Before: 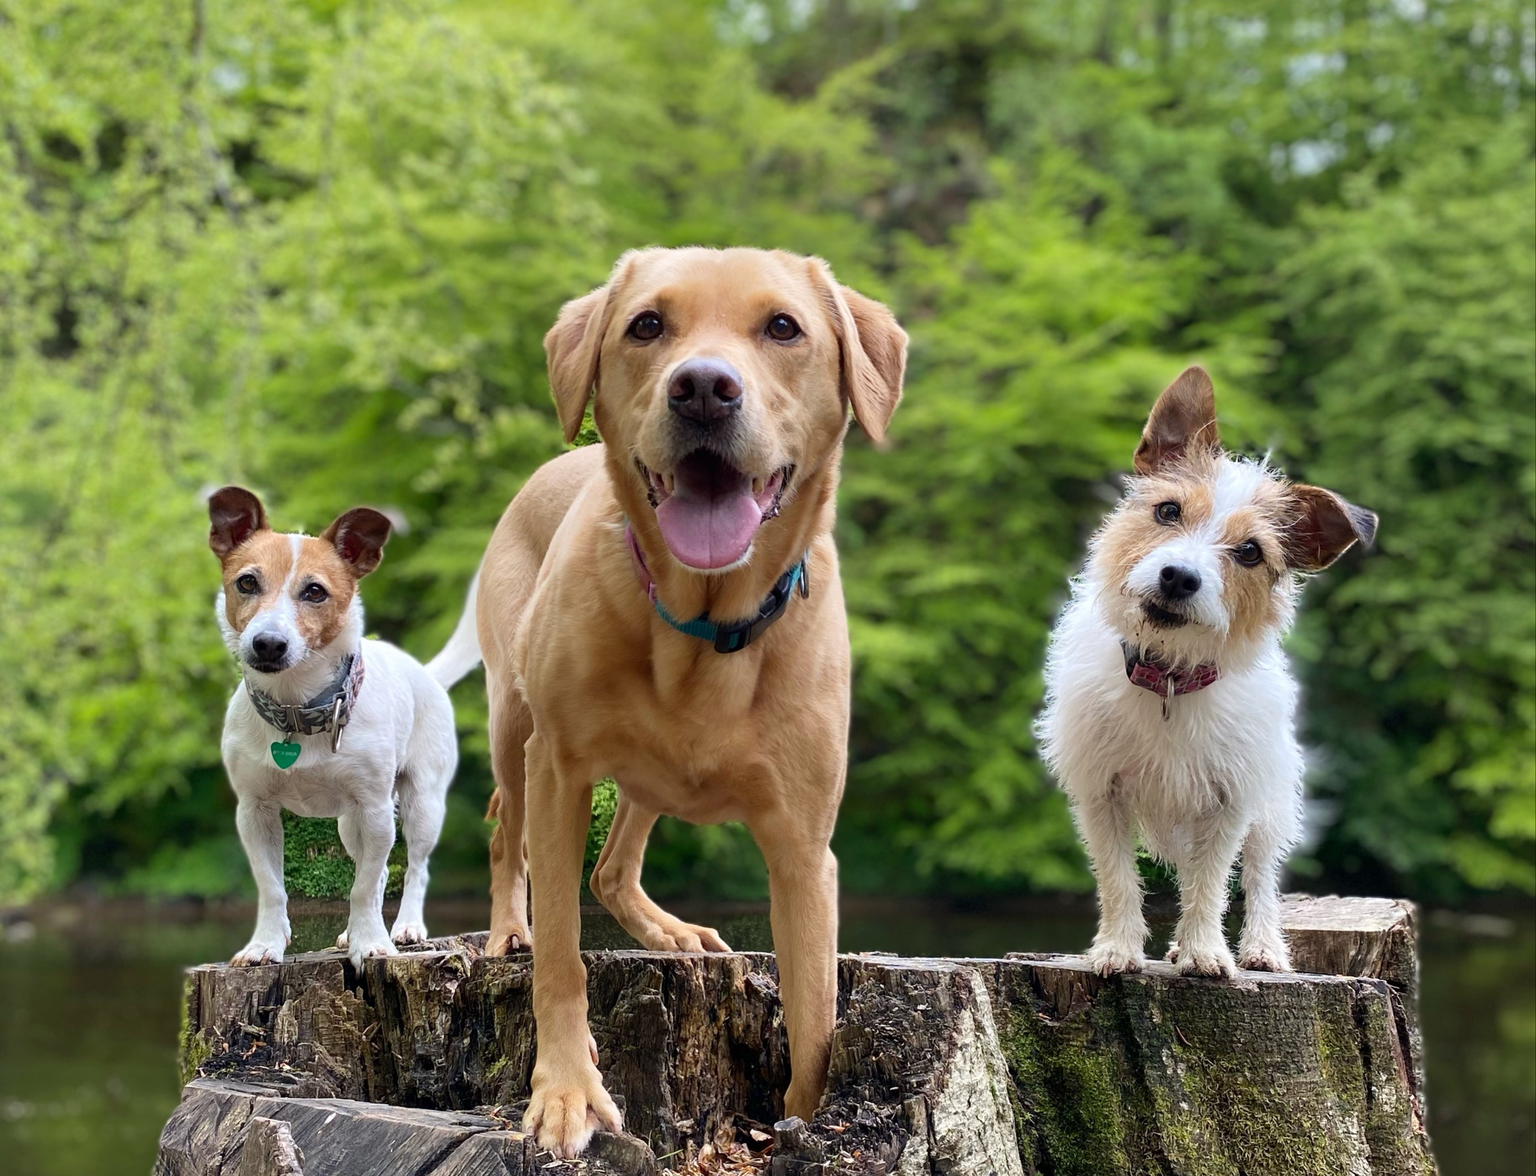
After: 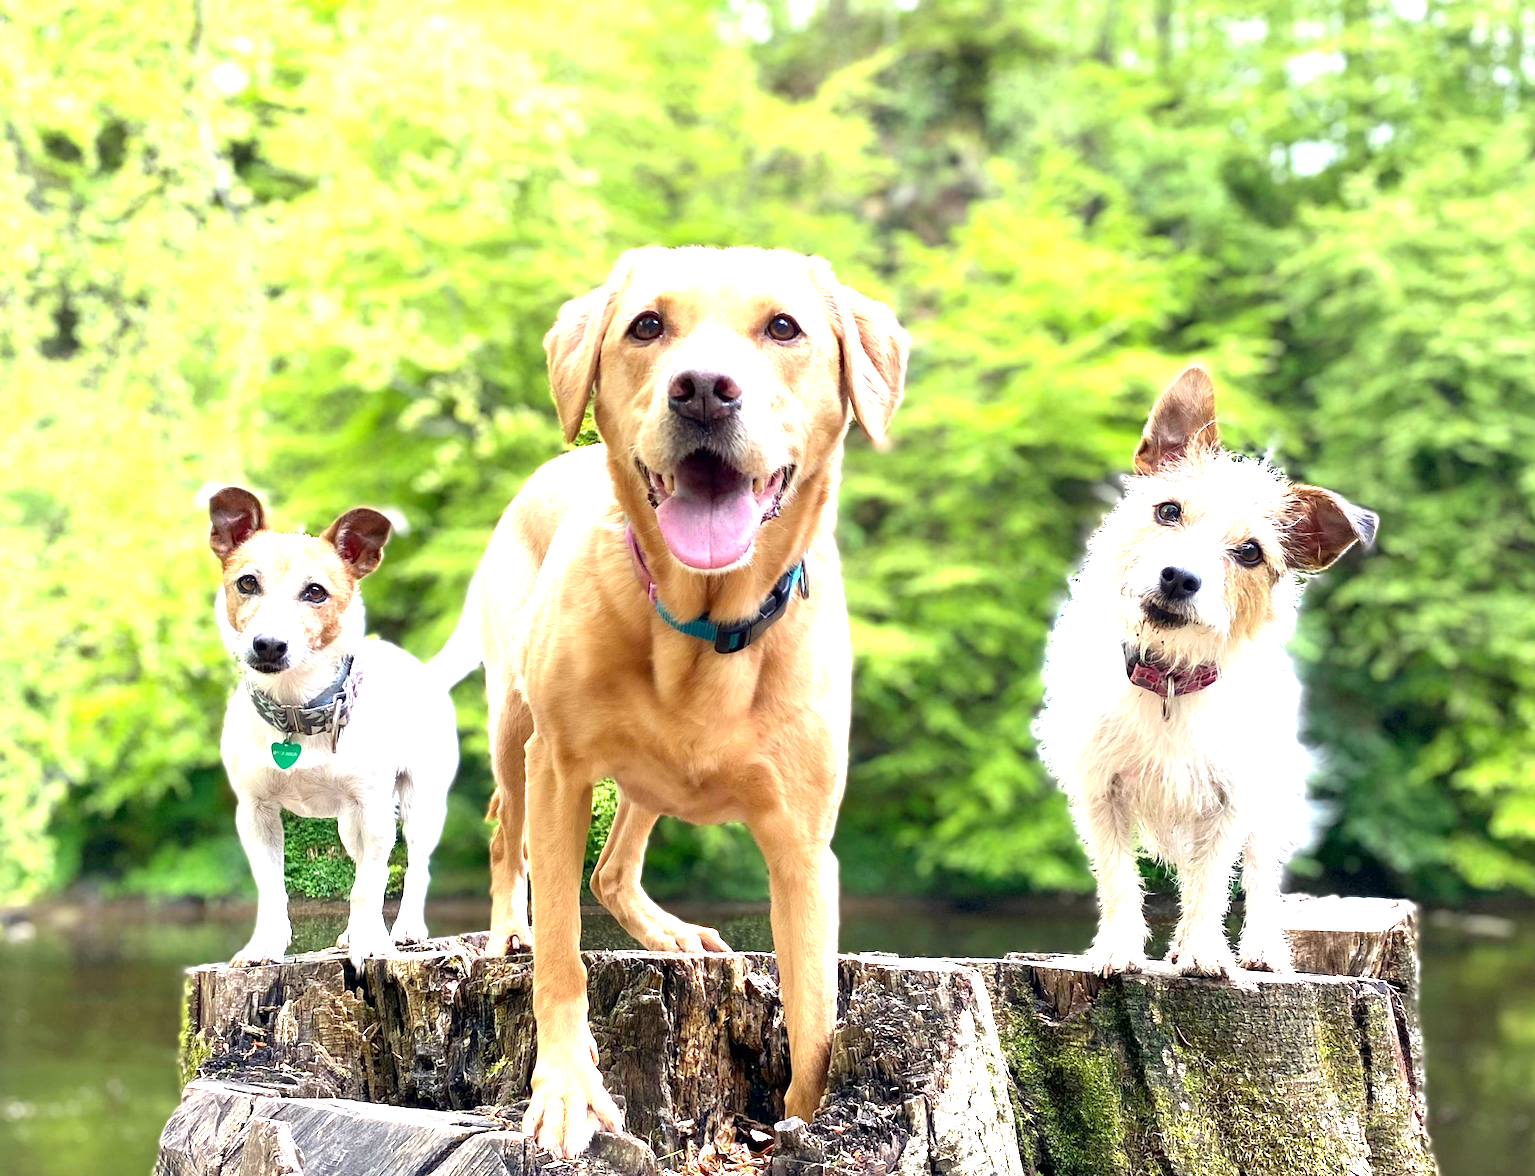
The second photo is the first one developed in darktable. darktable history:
exposure: black level correction 0.001, exposure 1.814 EV, compensate highlight preservation false
